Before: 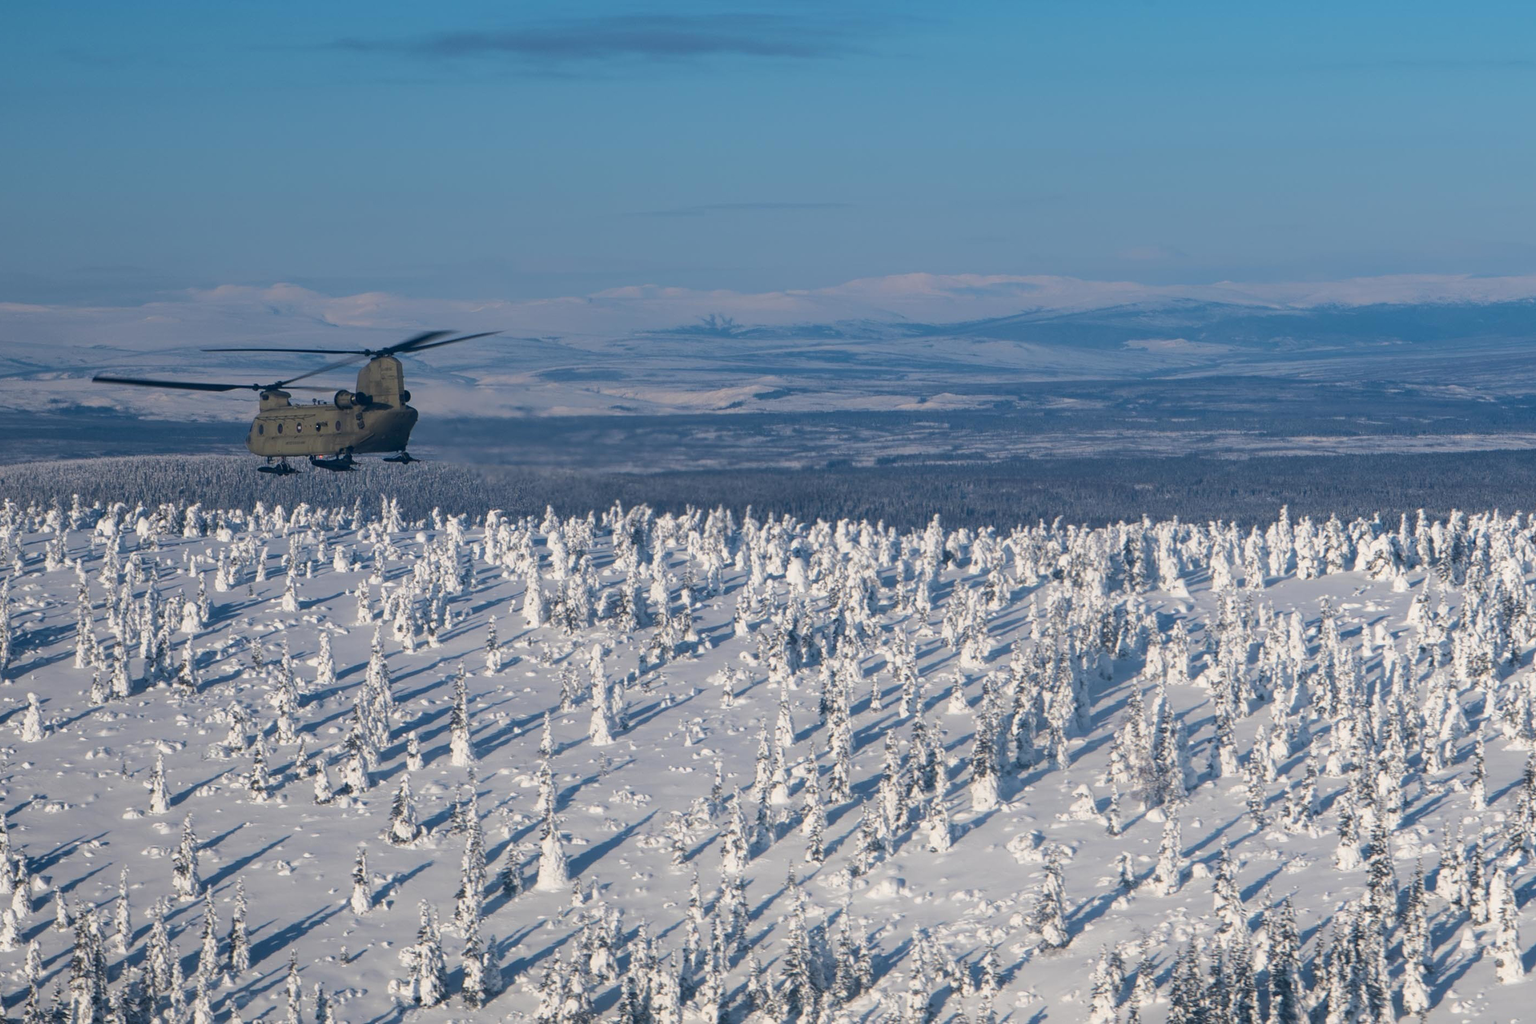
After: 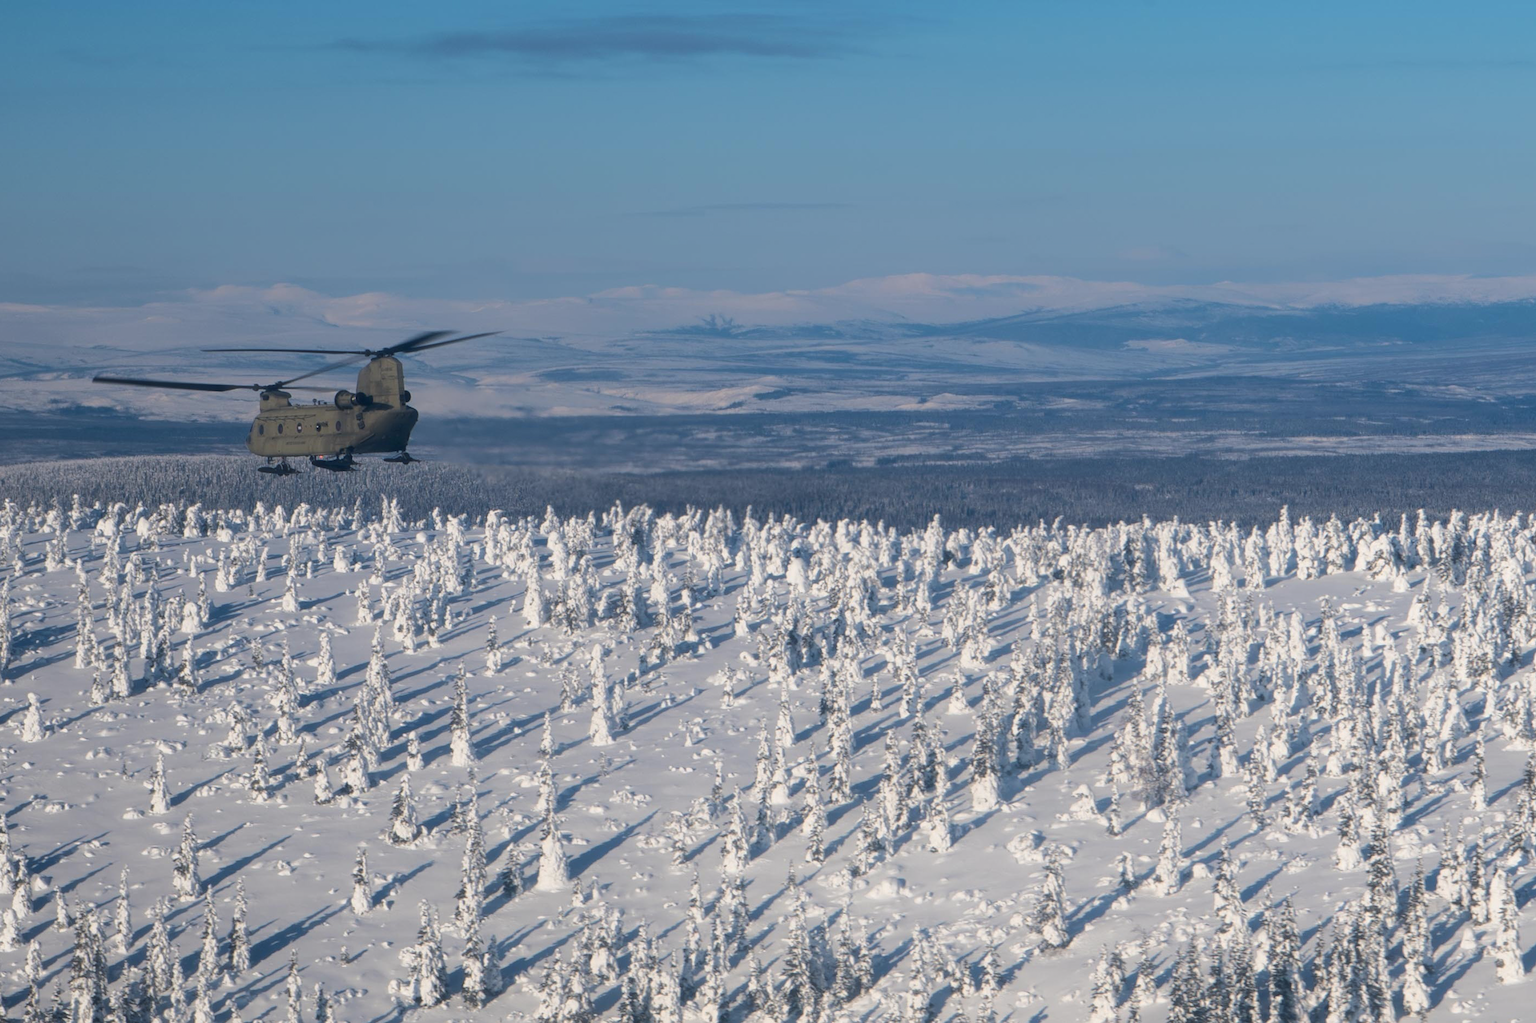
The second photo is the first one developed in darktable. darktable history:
haze removal: strength -0.1, adaptive false
exposure: compensate highlight preservation false
